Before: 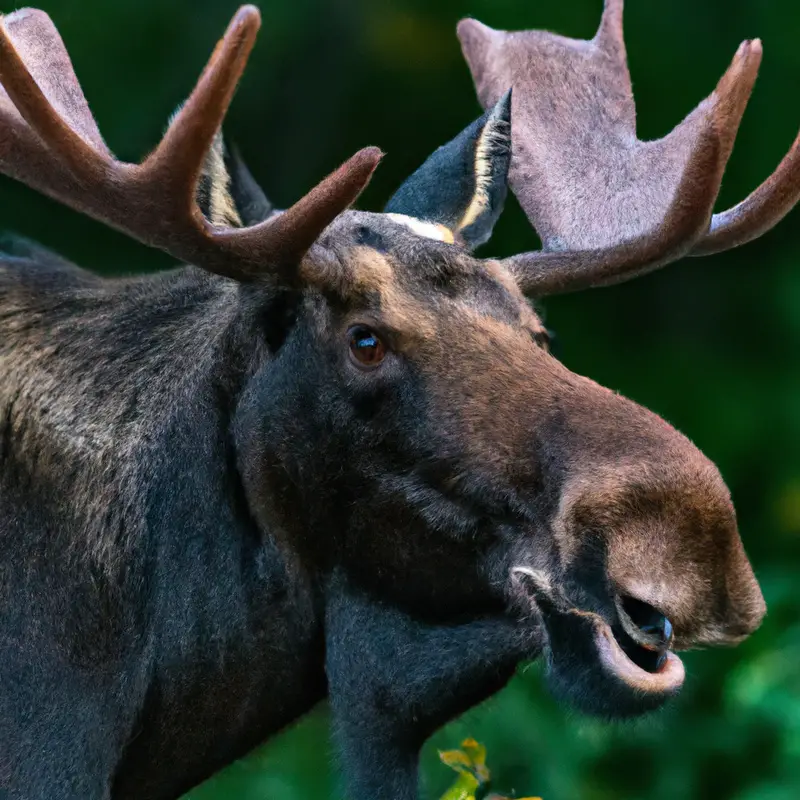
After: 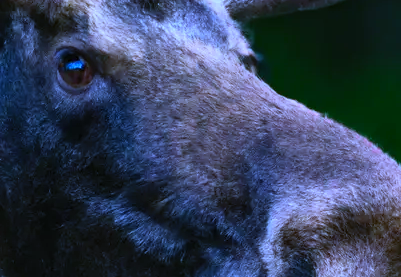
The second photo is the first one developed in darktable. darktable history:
white balance: red 0.766, blue 1.537
base curve: curves: ch0 [(0, 0) (0.303, 0.277) (1, 1)]
contrast brightness saturation: contrast 0.2, brightness 0.16, saturation 0.22
crop: left 36.607%, top 34.735%, right 13.146%, bottom 30.611%
